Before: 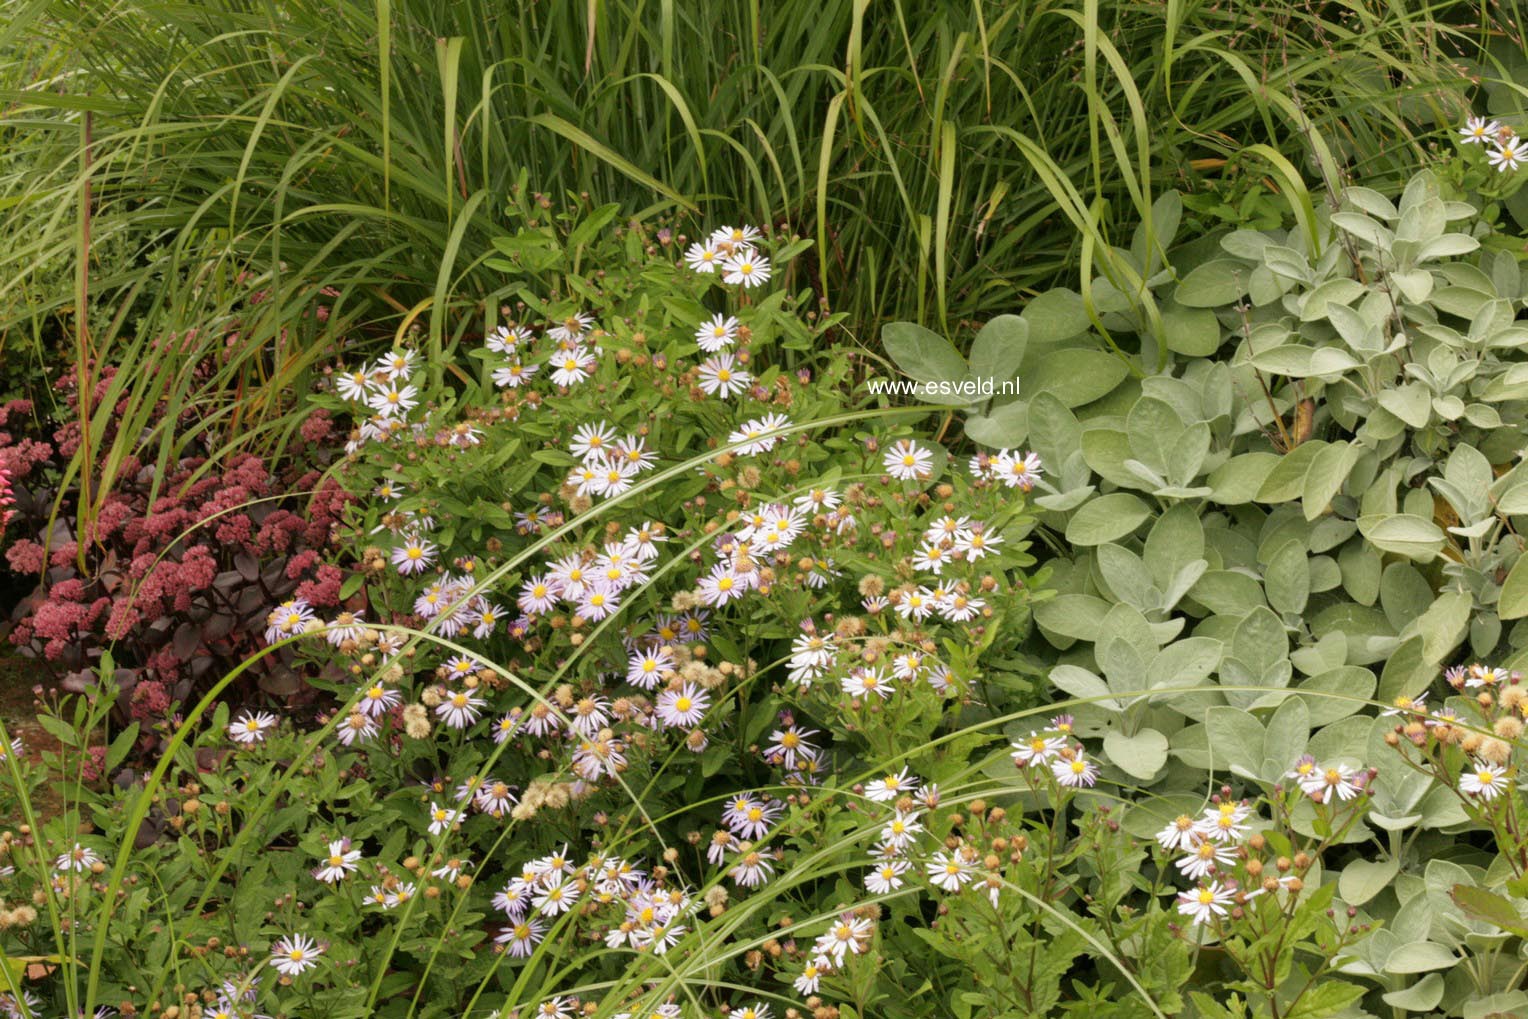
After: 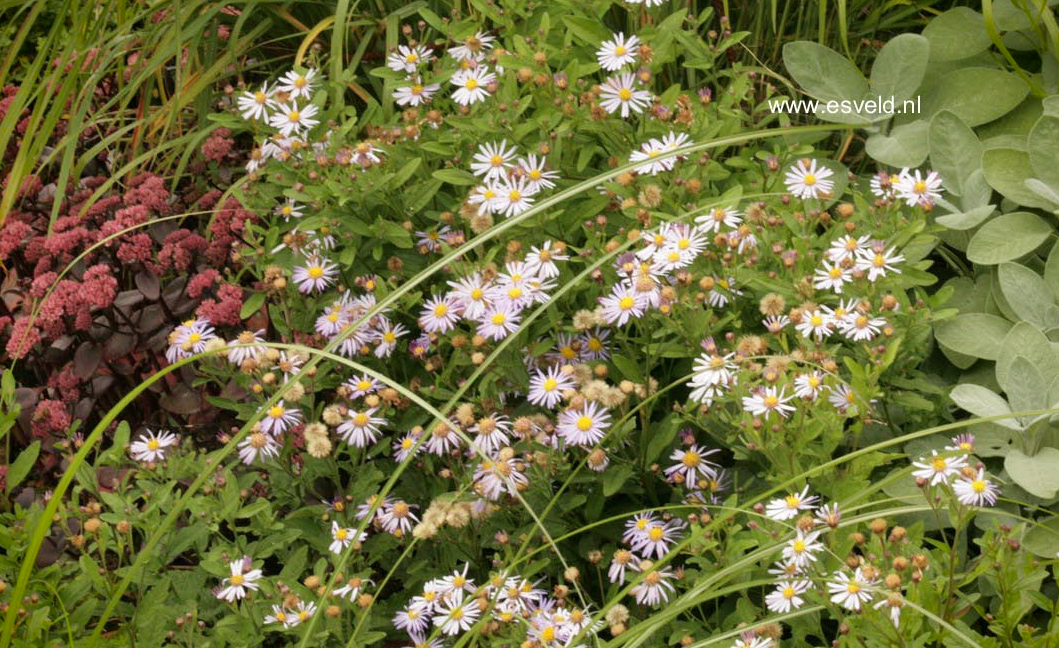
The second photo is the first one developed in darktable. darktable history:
vignetting: fall-off start 88.53%, fall-off radius 44.2%, saturation 0.376, width/height ratio 1.161
shadows and highlights: highlights color adjustment 0%, low approximation 0.01, soften with gaussian
crop: left 6.488%, top 27.668%, right 24.183%, bottom 8.656%
